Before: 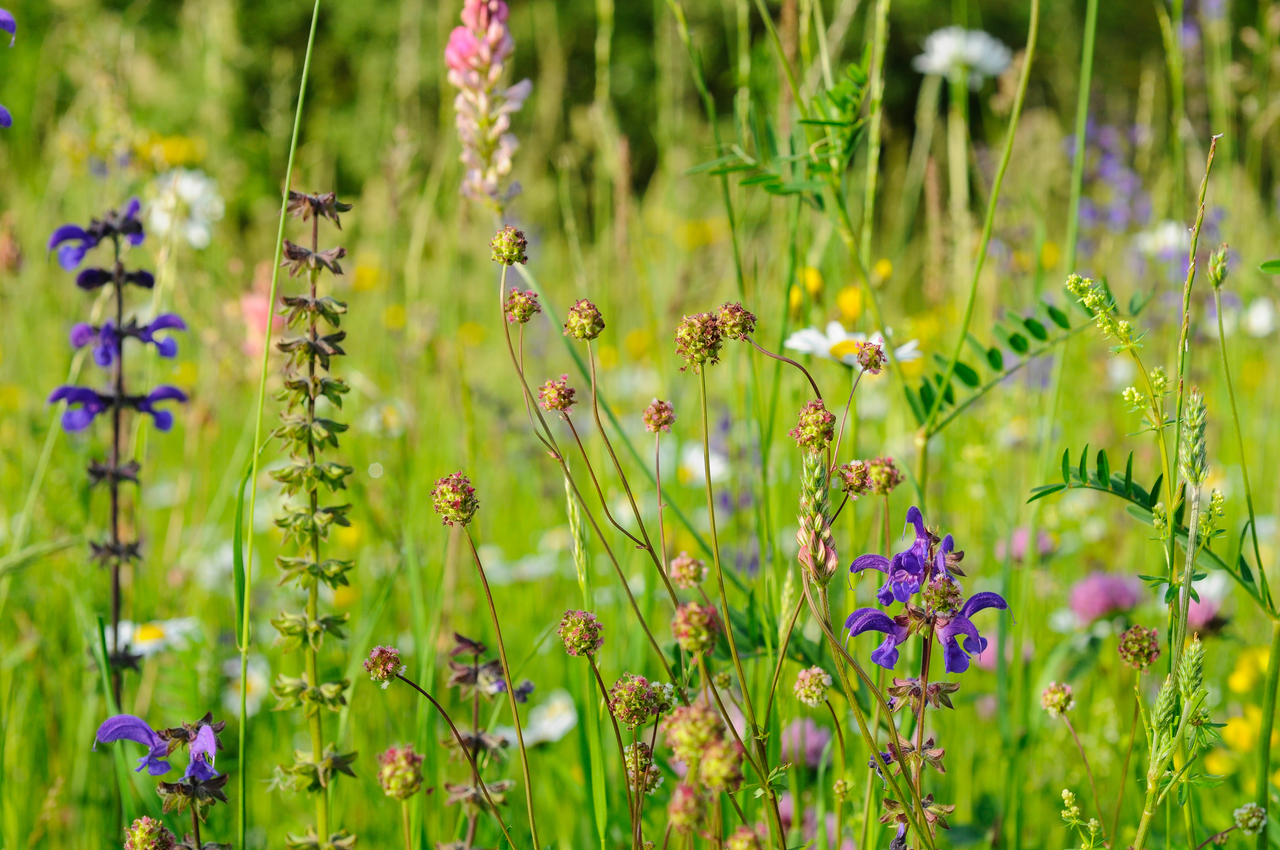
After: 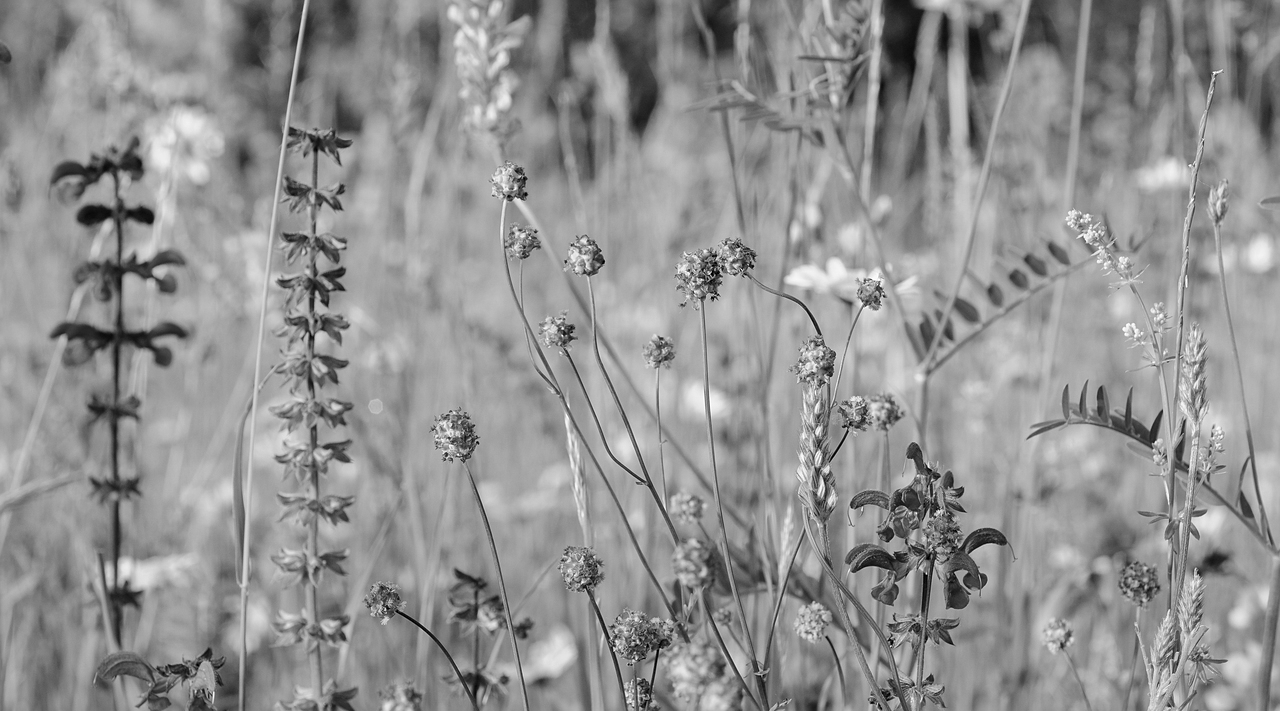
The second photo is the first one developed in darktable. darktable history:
monochrome: on, module defaults
sharpen: radius 1.272, amount 0.305, threshold 0
crop: top 7.625%, bottom 8.027%
